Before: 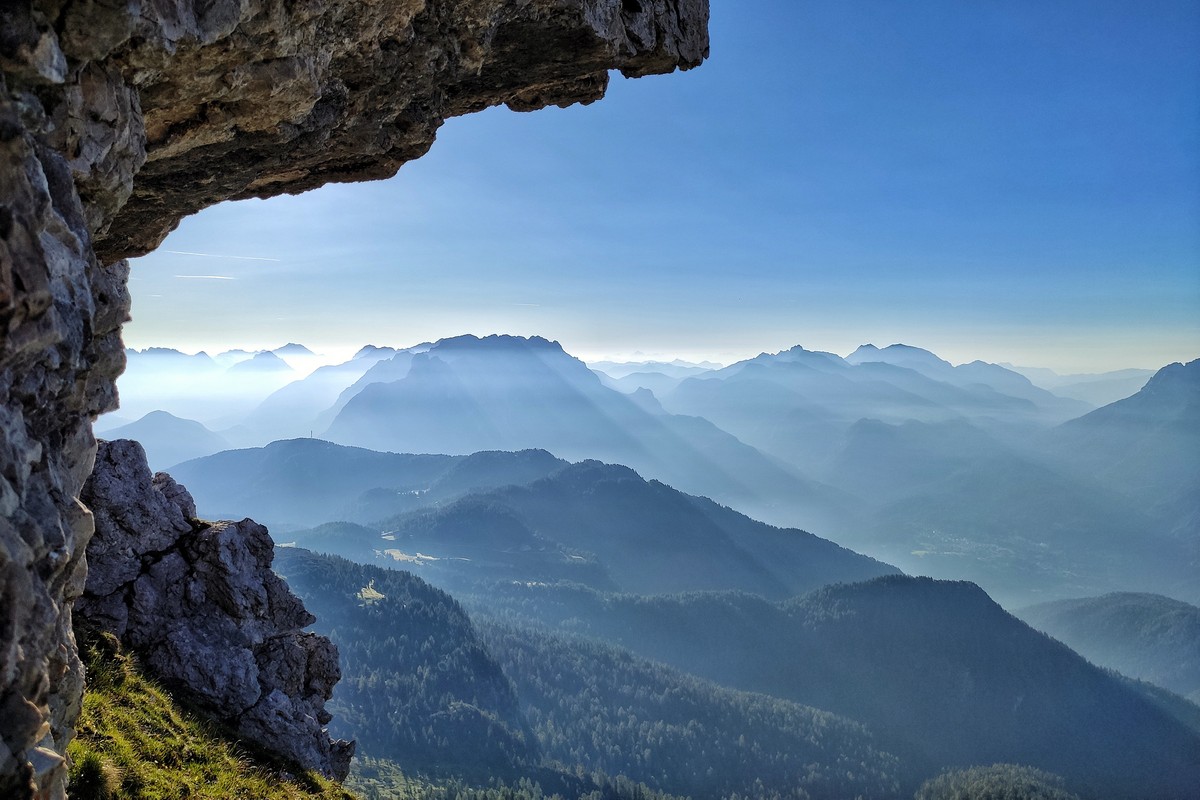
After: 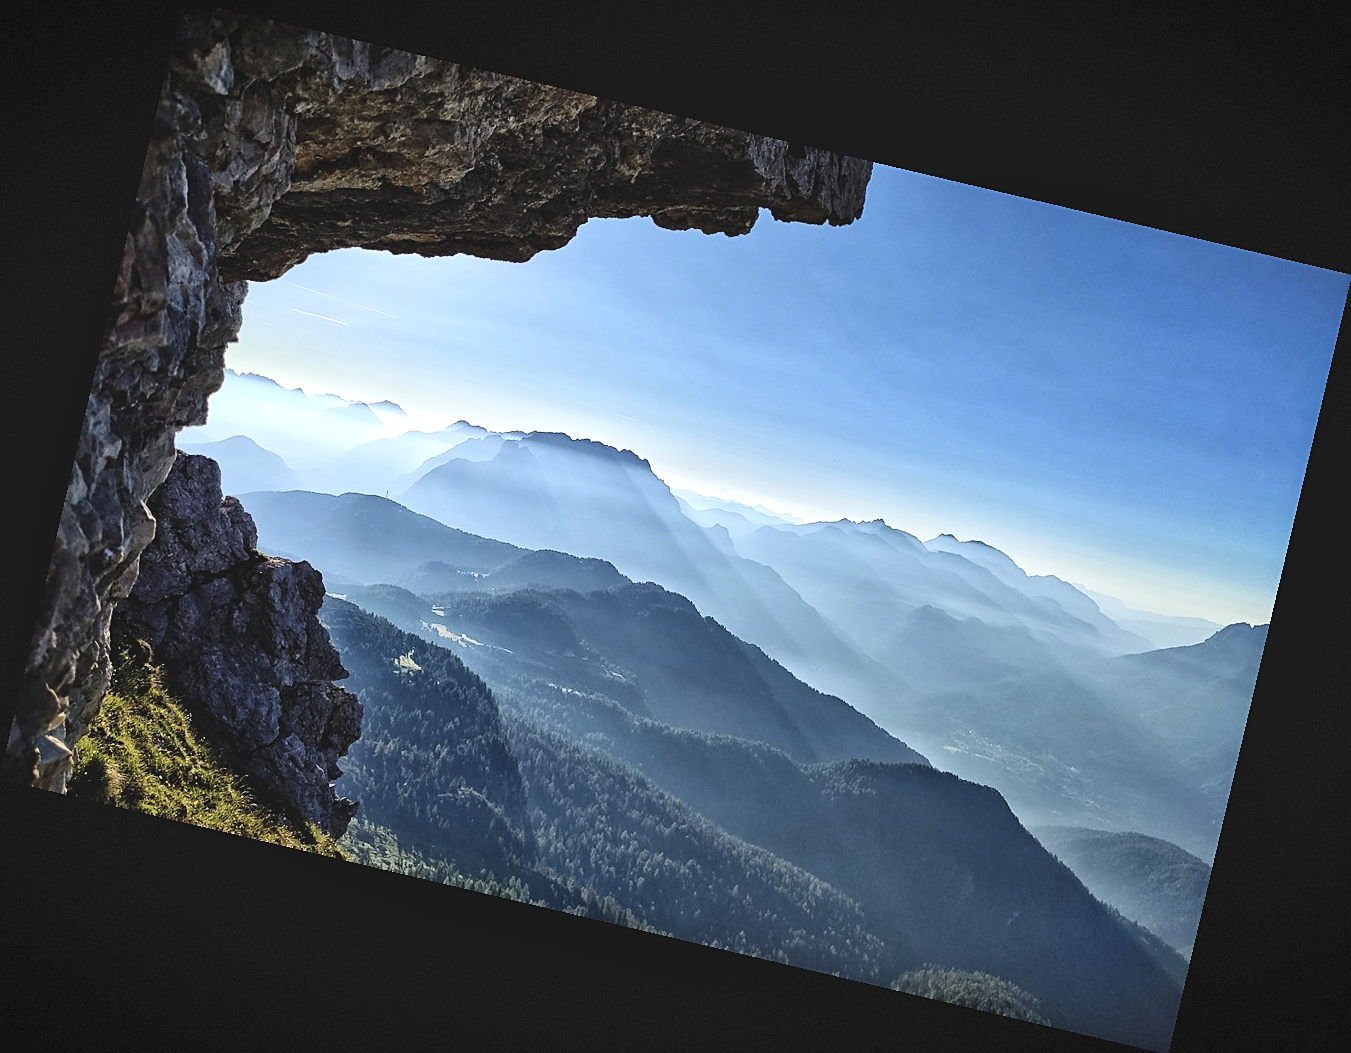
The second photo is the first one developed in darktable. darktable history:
rotate and perspective: rotation 13.27°, automatic cropping off
tone equalizer: on, module defaults
sharpen: on, module defaults
exposure: black level correction -0.028, compensate highlight preservation false
vignetting: fall-off start 100%, brightness -0.406, saturation -0.3, width/height ratio 1.324, dithering 8-bit output, unbound false
local contrast: mode bilateral grid, contrast 20, coarseness 50, detail 120%, midtone range 0.2
contrast brightness saturation: contrast 0.28
